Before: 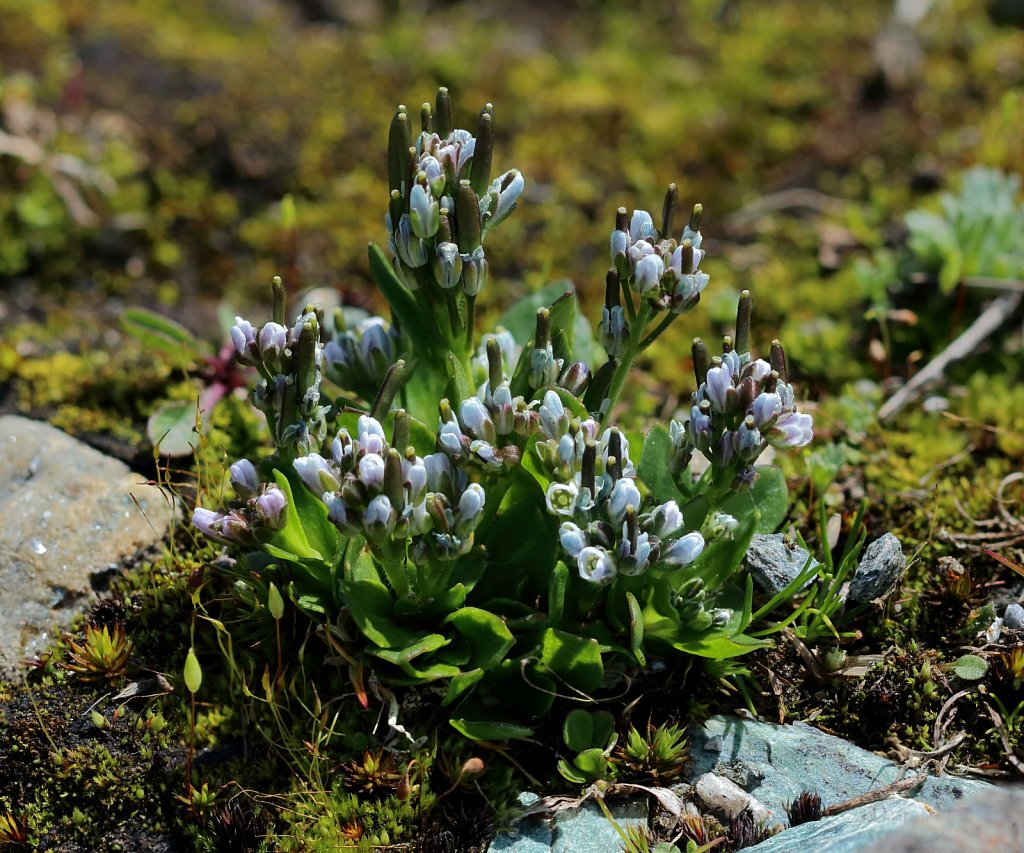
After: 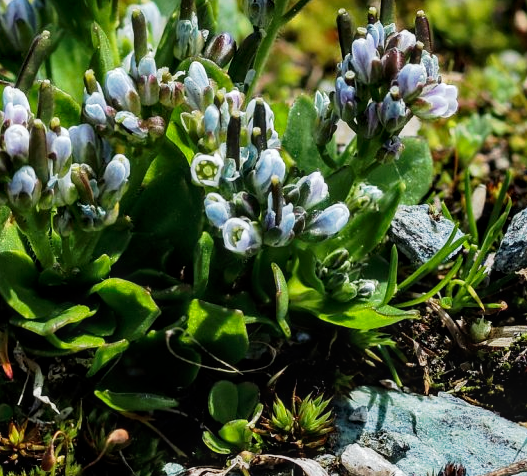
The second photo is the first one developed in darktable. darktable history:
tone curve: curves: ch0 [(0, 0.006) (0.037, 0.022) (0.123, 0.105) (0.19, 0.173) (0.277, 0.279) (0.474, 0.517) (0.597, 0.662) (0.687, 0.774) (0.855, 0.891) (1, 0.982)]; ch1 [(0, 0) (0.243, 0.245) (0.422, 0.415) (0.493, 0.498) (0.508, 0.503) (0.531, 0.55) (0.551, 0.582) (0.626, 0.672) (0.694, 0.732) (1, 1)]; ch2 [(0, 0) (0.249, 0.216) (0.356, 0.329) (0.424, 0.442) (0.476, 0.477) (0.498, 0.503) (0.517, 0.524) (0.532, 0.547) (0.562, 0.592) (0.614, 0.657) (0.706, 0.748) (0.808, 0.809) (0.991, 0.968)], preserve colors none
local contrast: on, module defaults
crop: left 34.735%, top 38.673%, right 13.714%, bottom 5.444%
